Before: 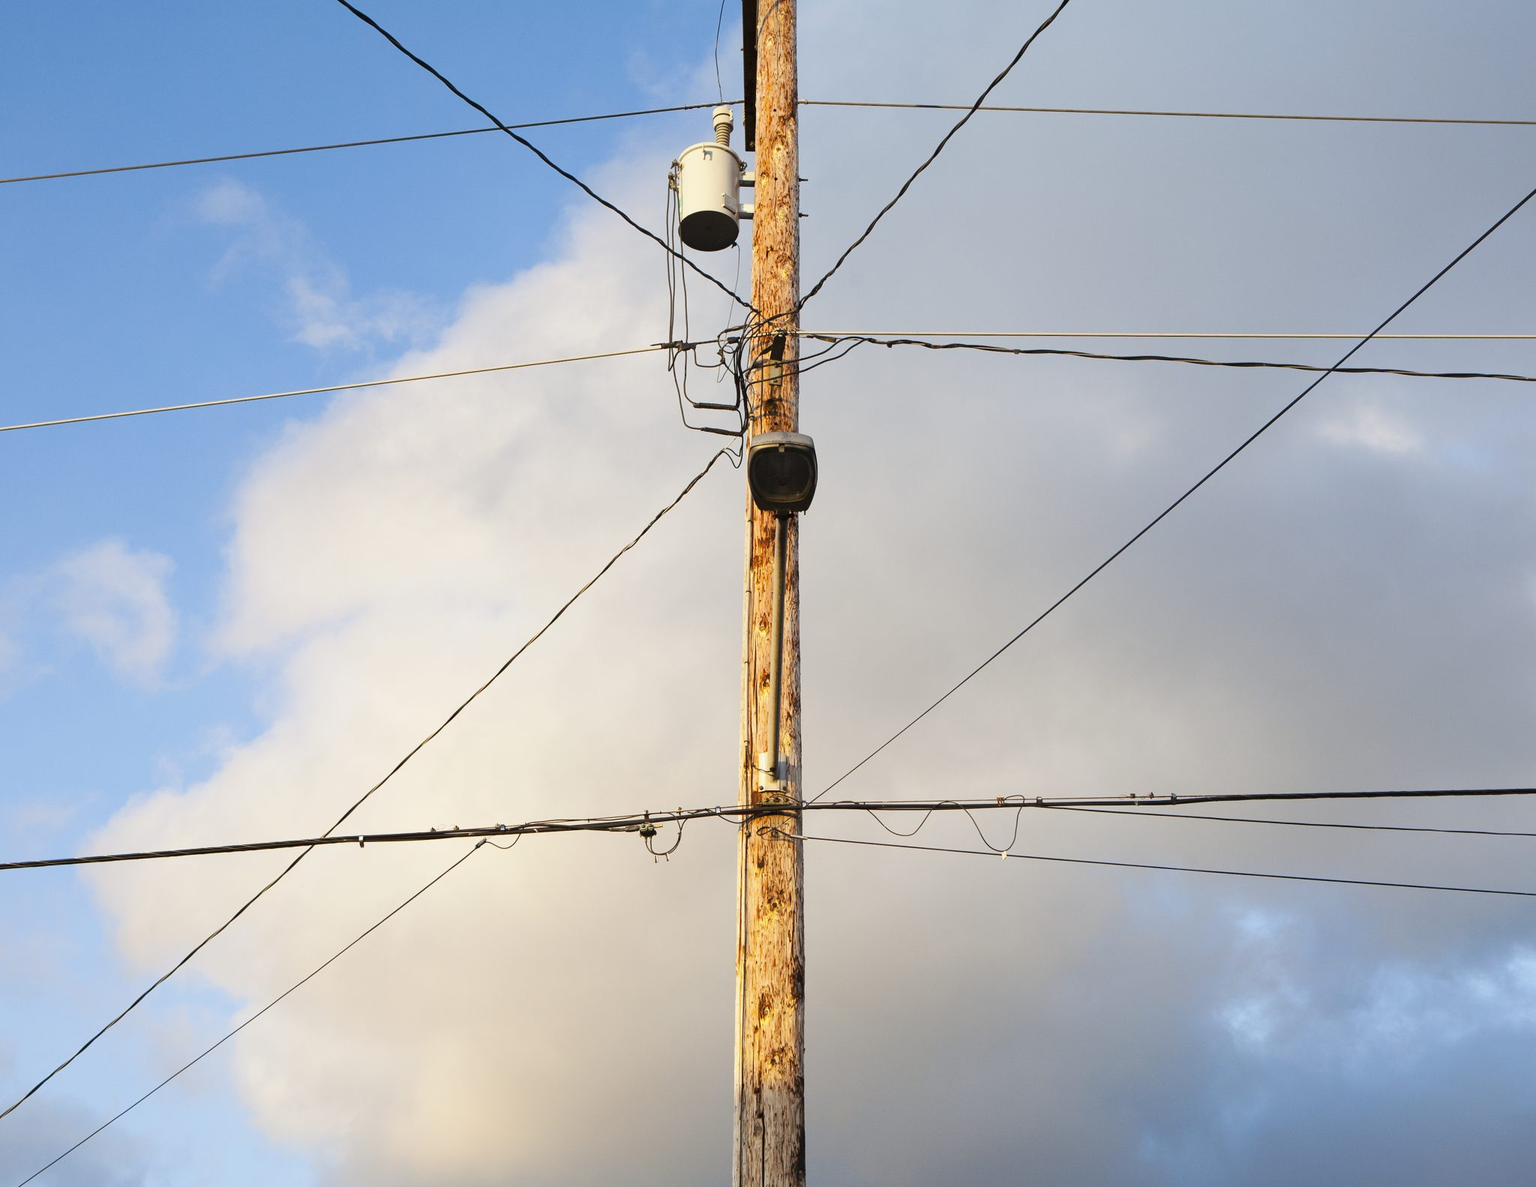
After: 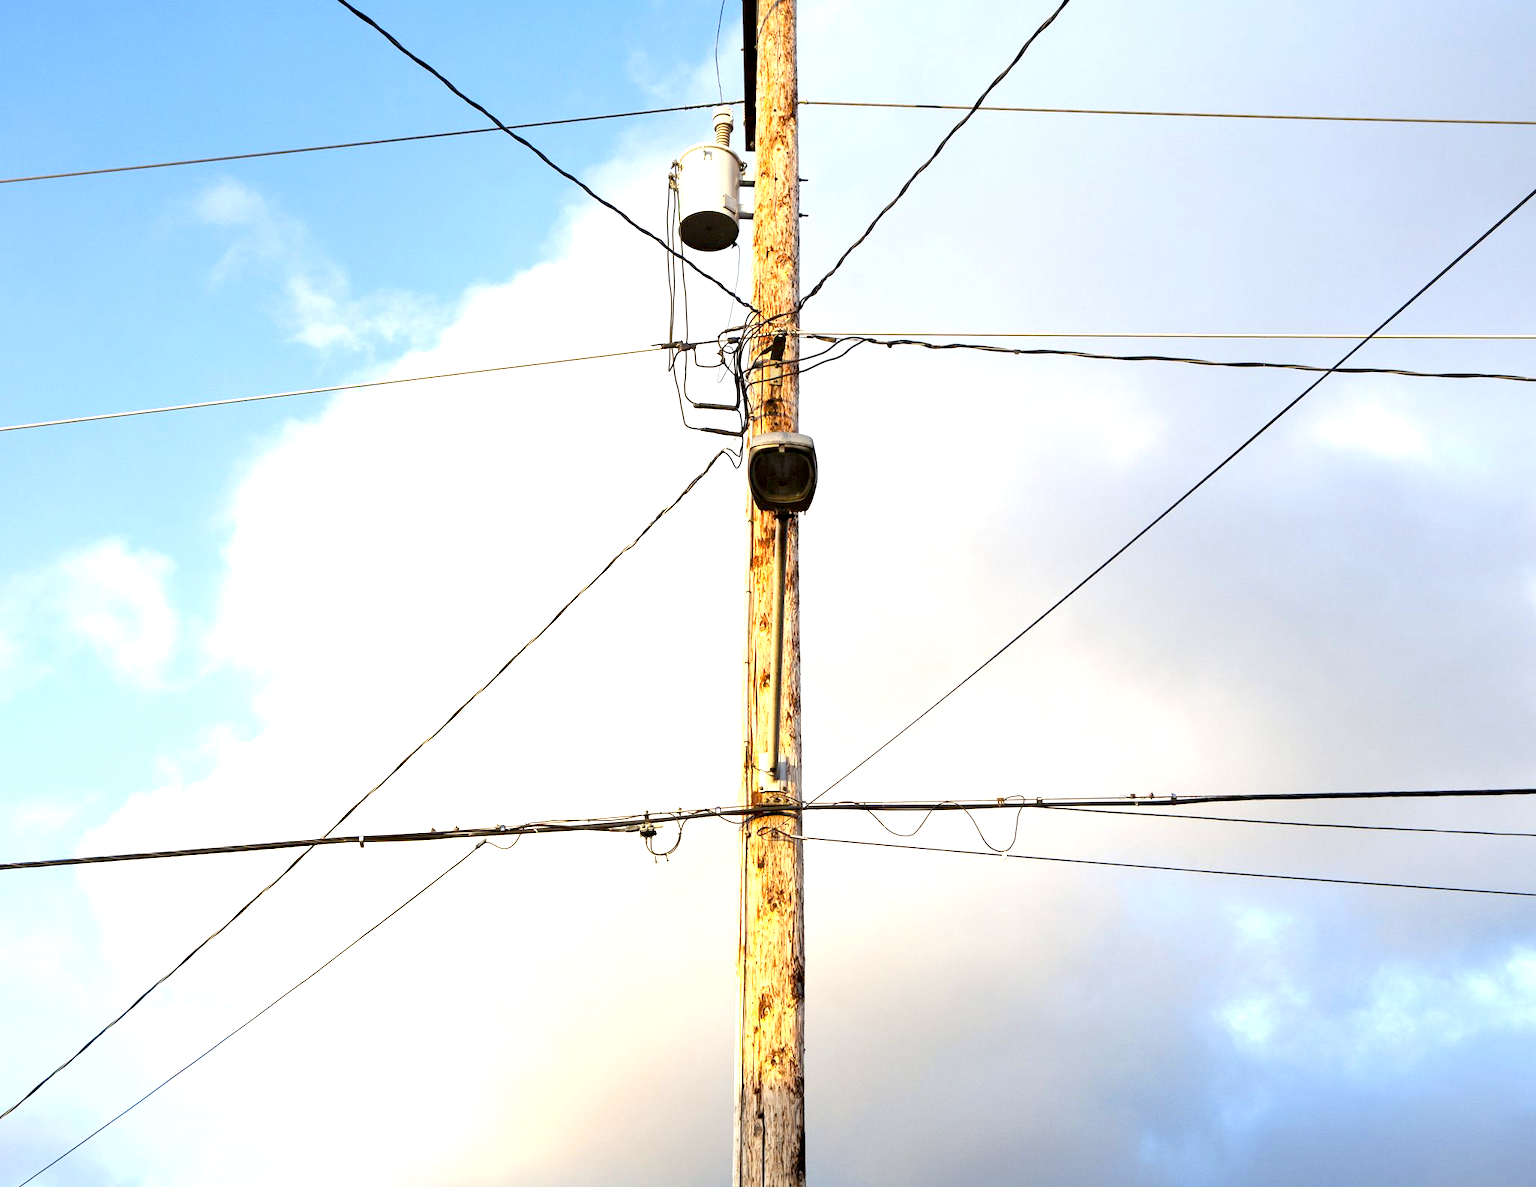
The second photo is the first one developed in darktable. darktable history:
exposure: black level correction 0.008, exposure 0.975 EV, compensate exposure bias true, compensate highlight preservation false
